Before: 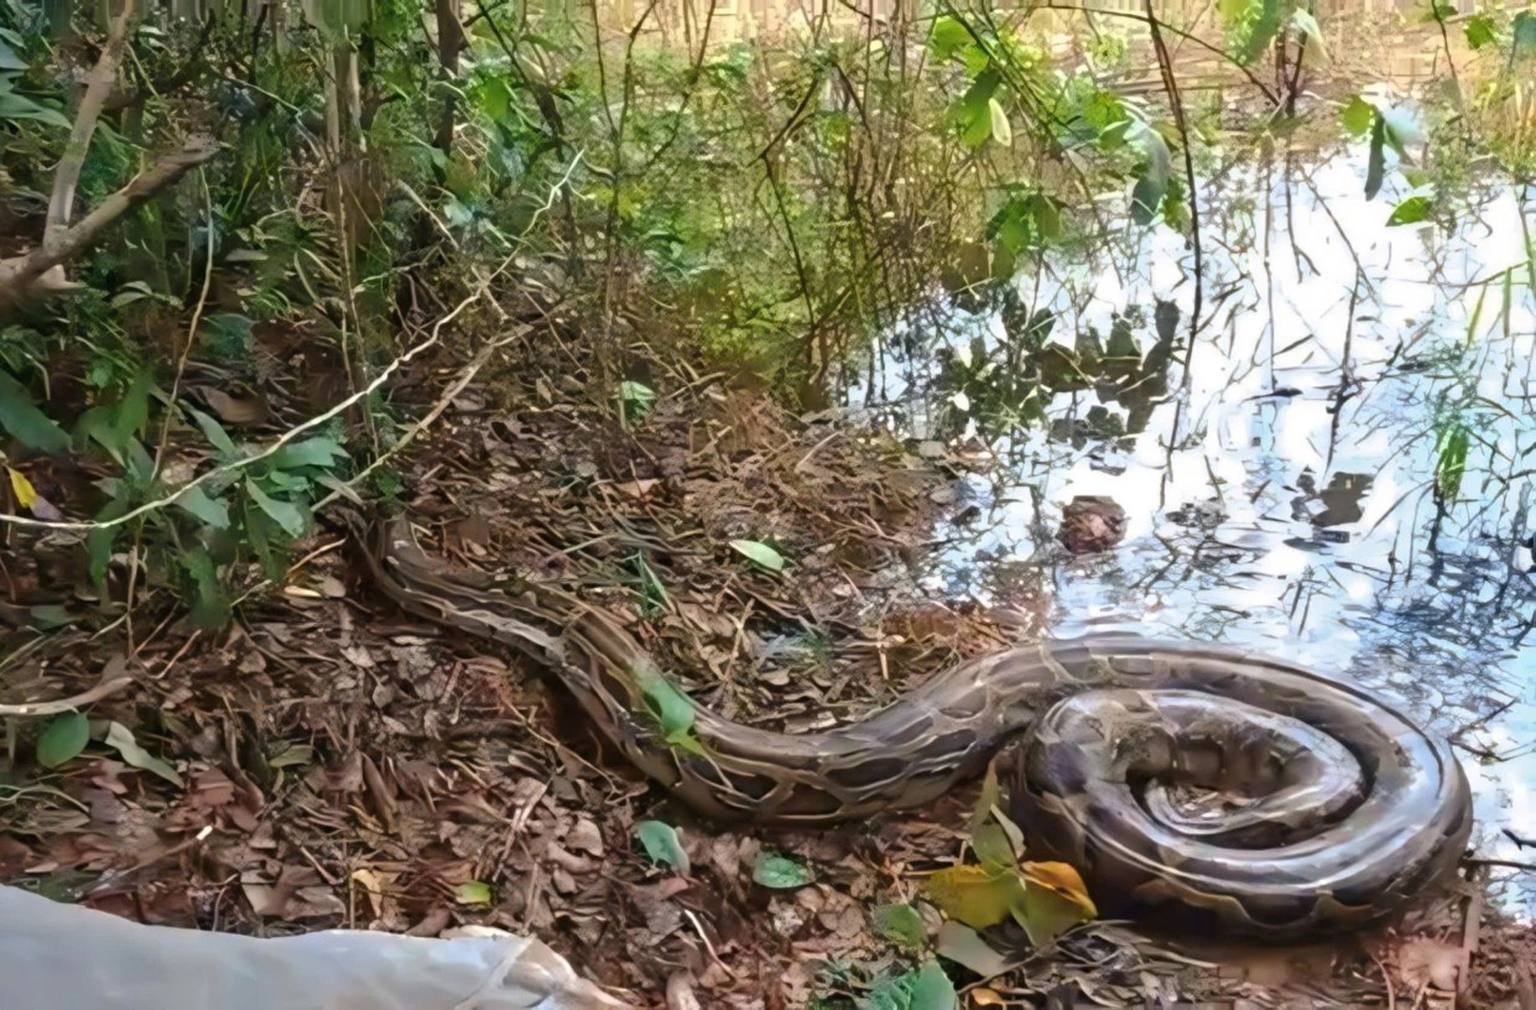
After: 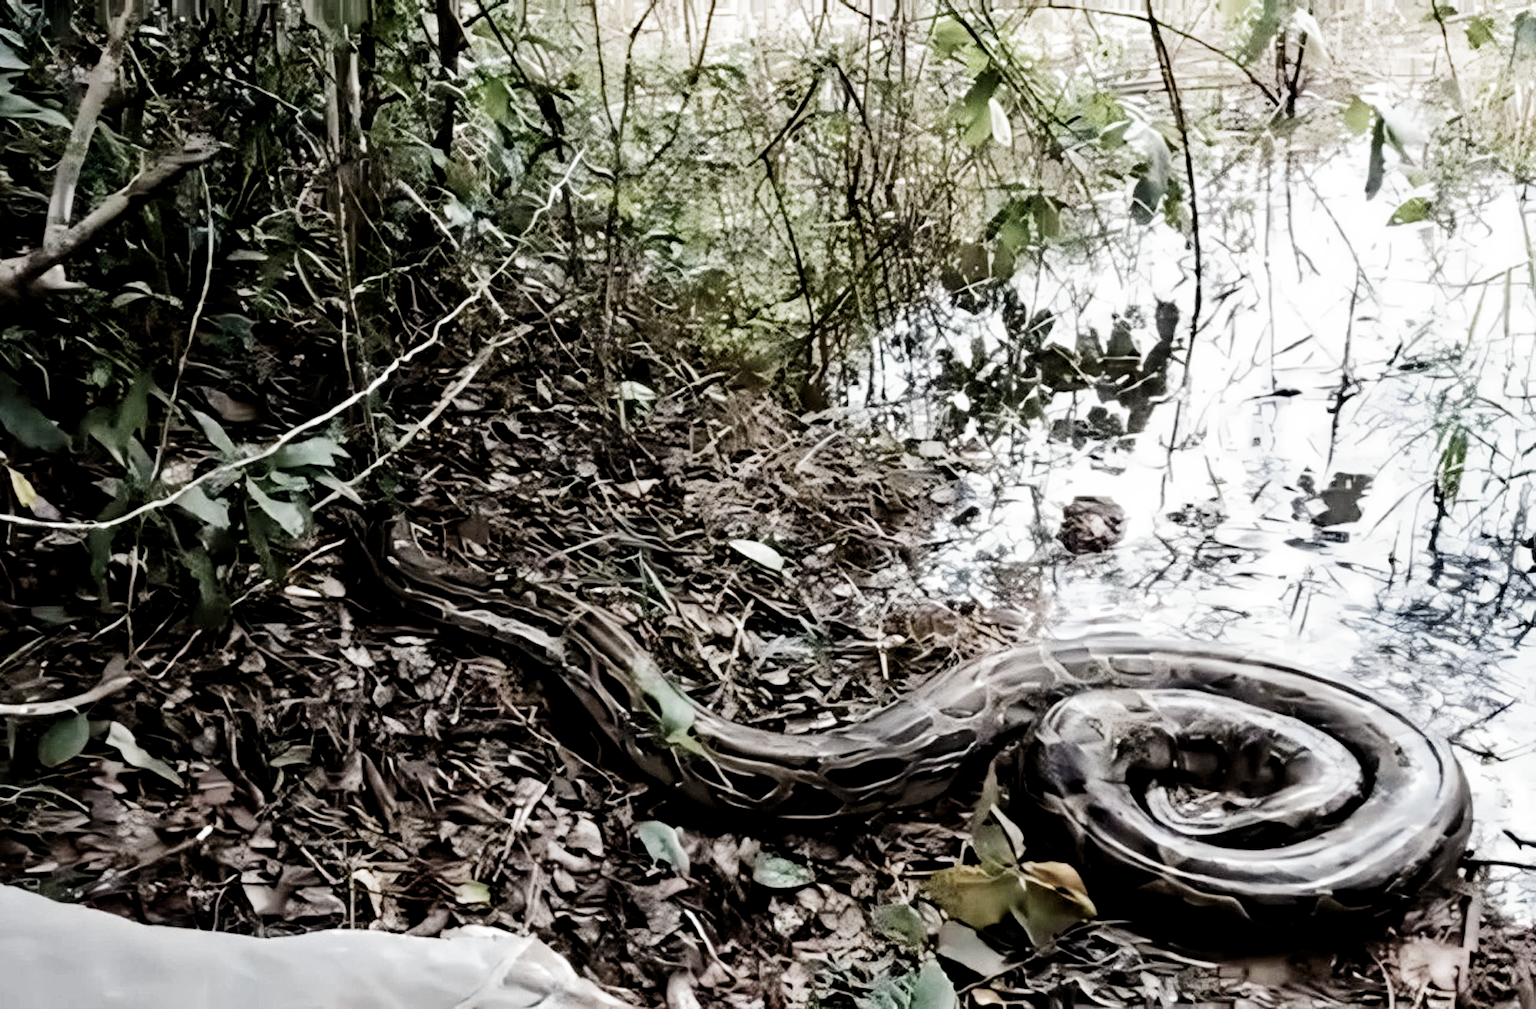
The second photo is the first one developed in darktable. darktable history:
tone equalizer: -8 EV -1.05 EV, -7 EV -0.996 EV, -6 EV -0.872 EV, -5 EV -0.605 EV, -3 EV 0.602 EV, -2 EV 0.881 EV, -1 EV 0.987 EV, +0 EV 1.06 EV, edges refinement/feathering 500, mask exposure compensation -1.57 EV, preserve details no
filmic rgb: black relative exposure -5.06 EV, white relative exposure 3.98 EV, hardness 2.9, contrast 1.185, highlights saturation mix -31.47%, preserve chrominance no, color science v5 (2021)
local contrast: highlights 101%, shadows 101%, detail 119%, midtone range 0.2
